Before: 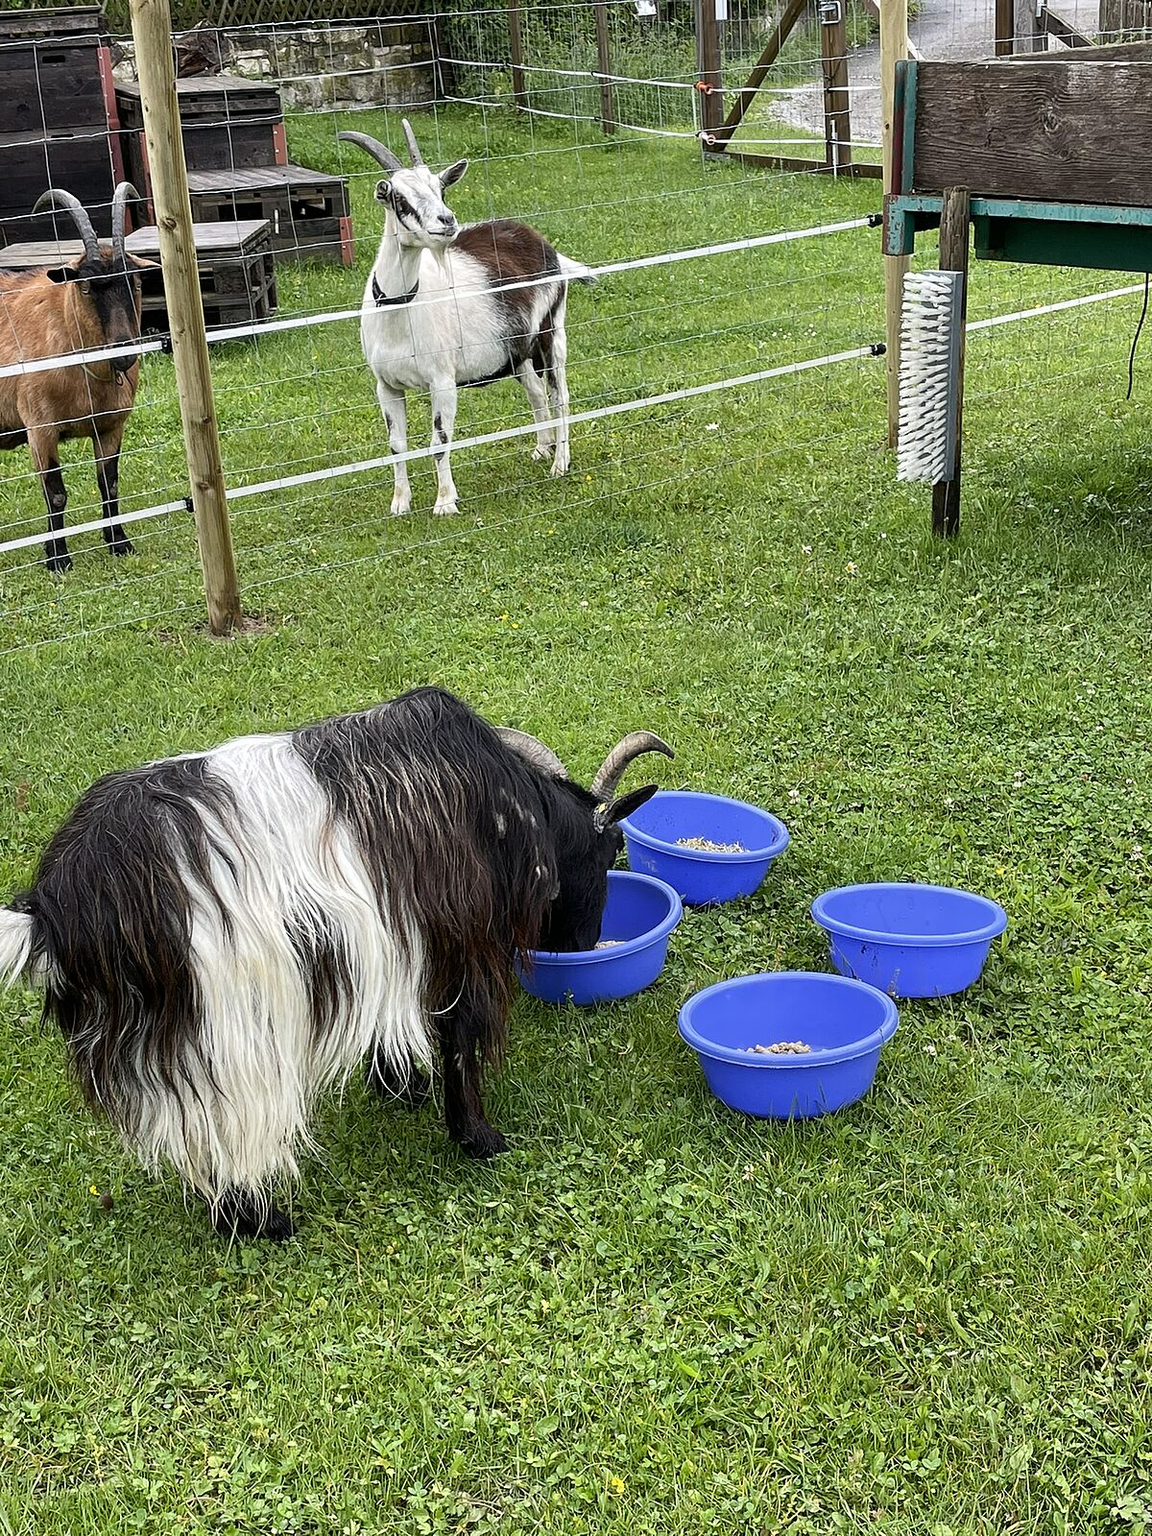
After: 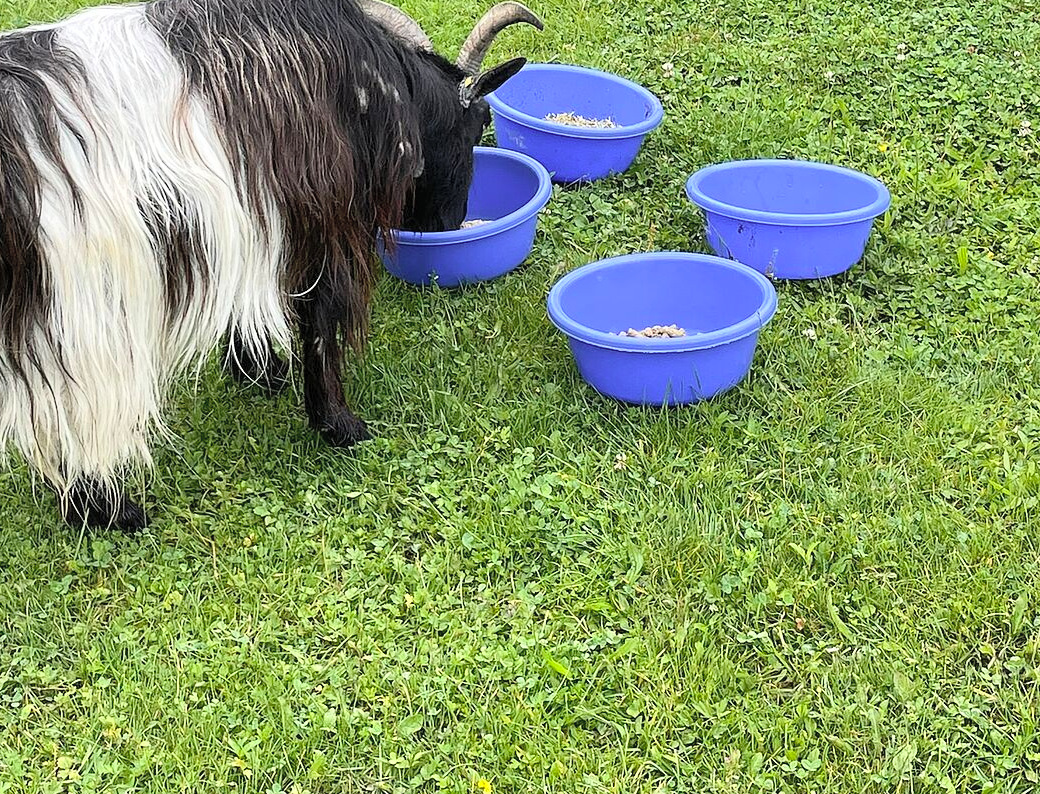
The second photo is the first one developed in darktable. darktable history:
exposure: compensate highlight preservation false
contrast brightness saturation: contrast 0.136, brightness 0.219
crop and rotate: left 13.253%, top 47.614%, bottom 2.753%
